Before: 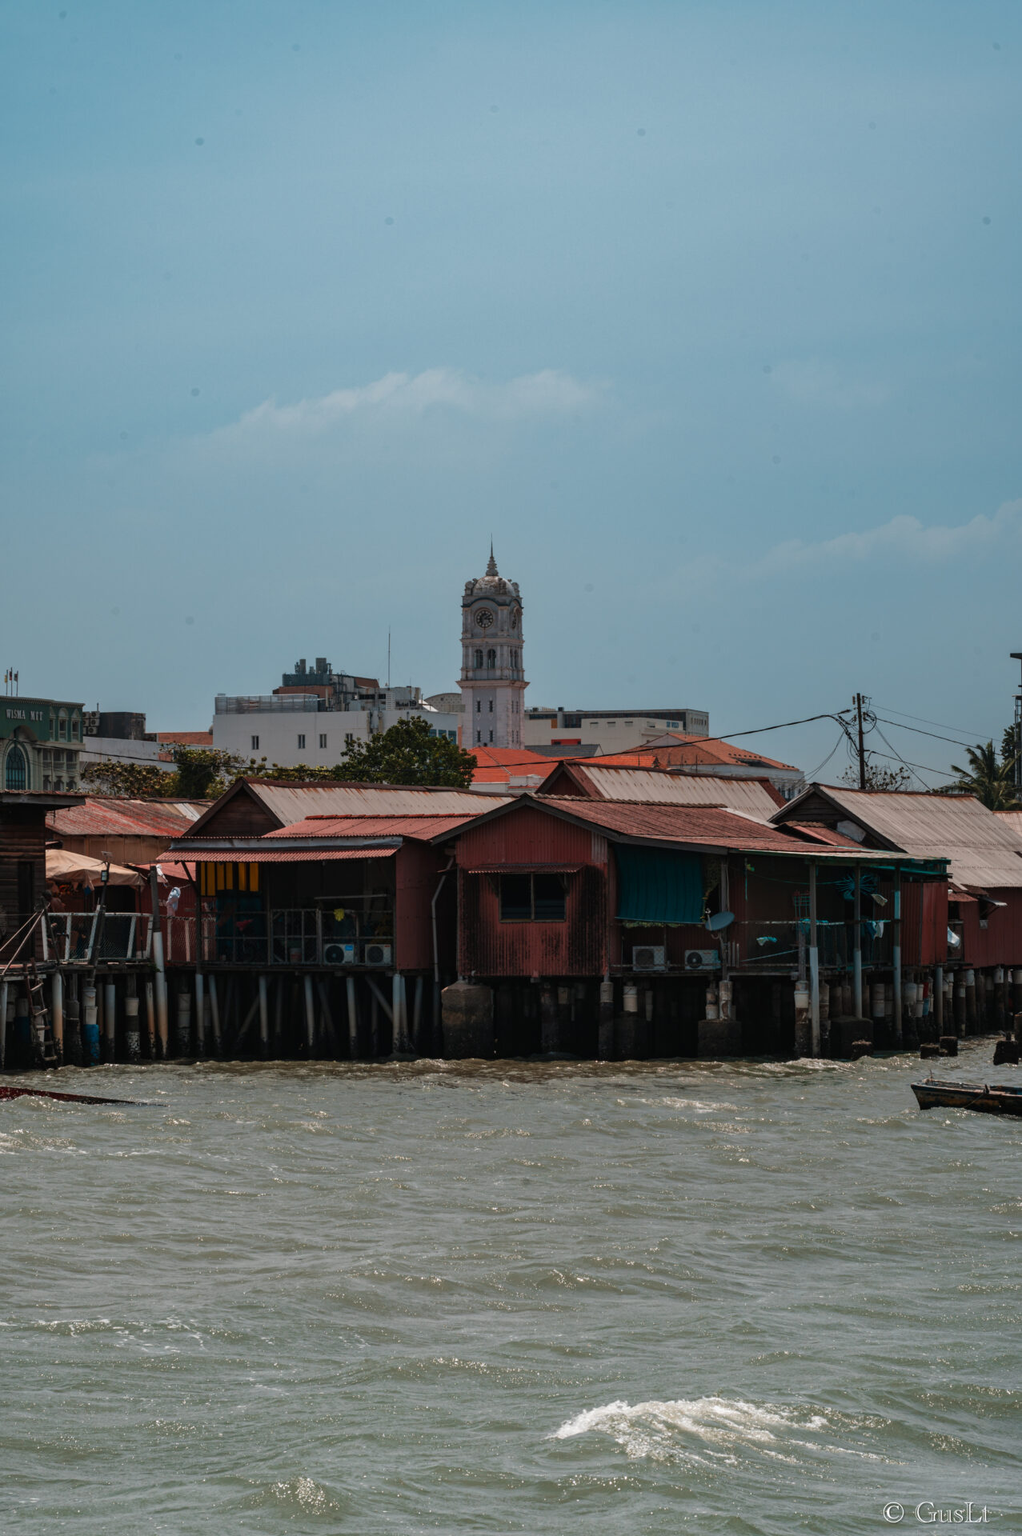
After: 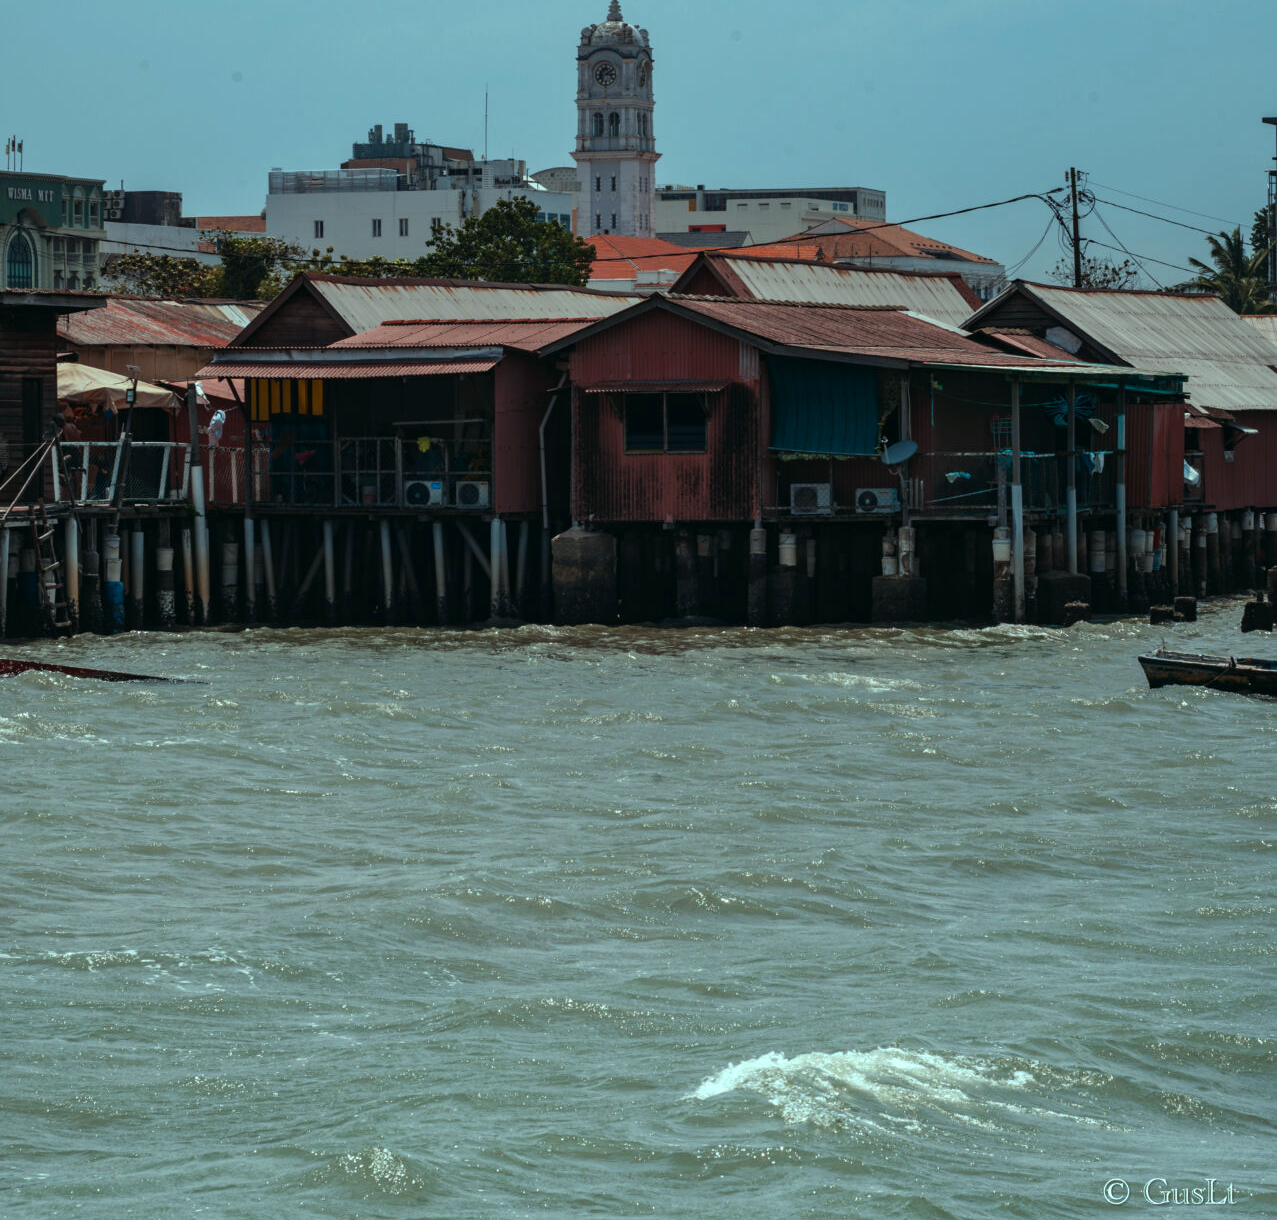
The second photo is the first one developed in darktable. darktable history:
crop and rotate: top 36.435%
color balance: mode lift, gamma, gain (sRGB), lift [0.997, 0.979, 1.021, 1.011], gamma [1, 1.084, 0.916, 0.998], gain [1, 0.87, 1.13, 1.101], contrast 4.55%, contrast fulcrum 38.24%, output saturation 104.09%
